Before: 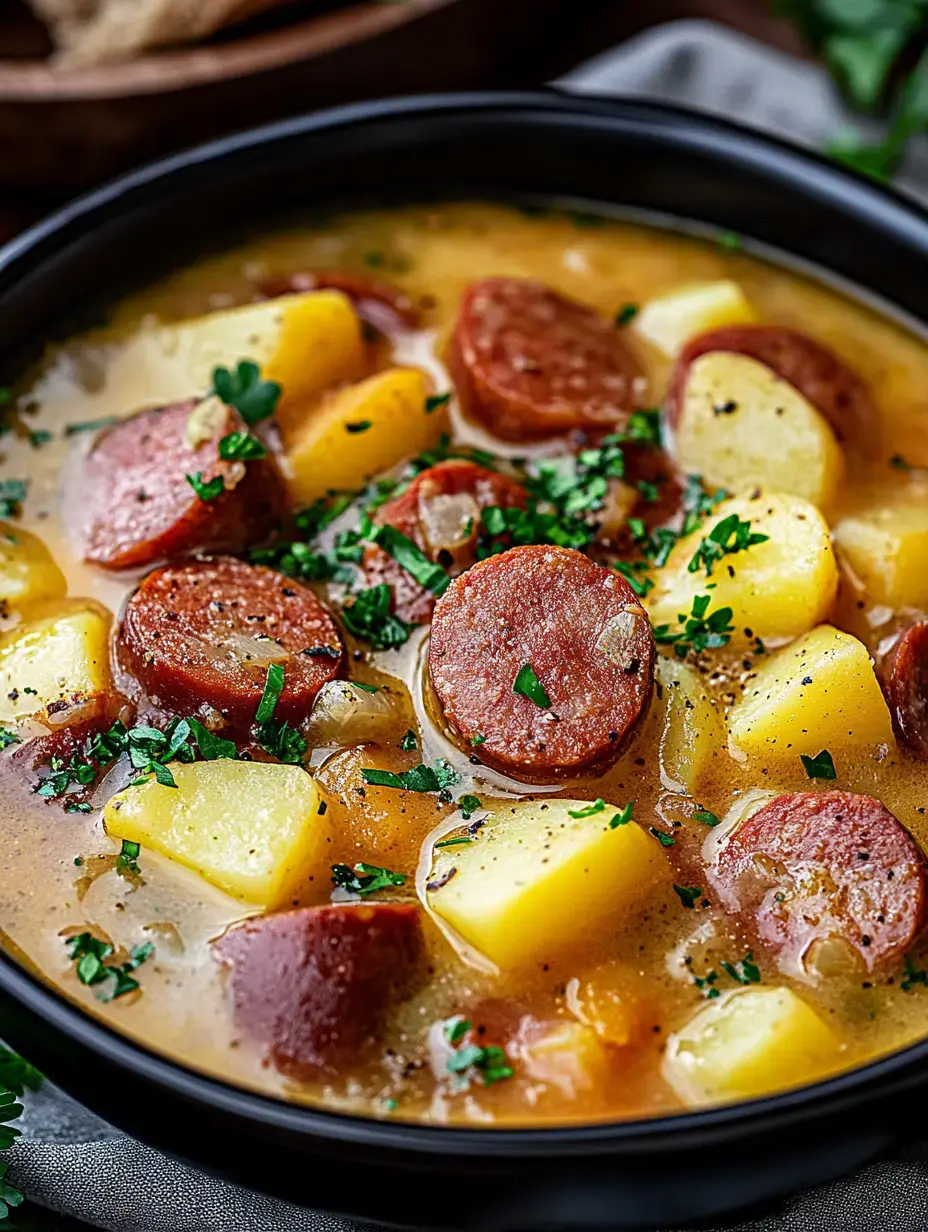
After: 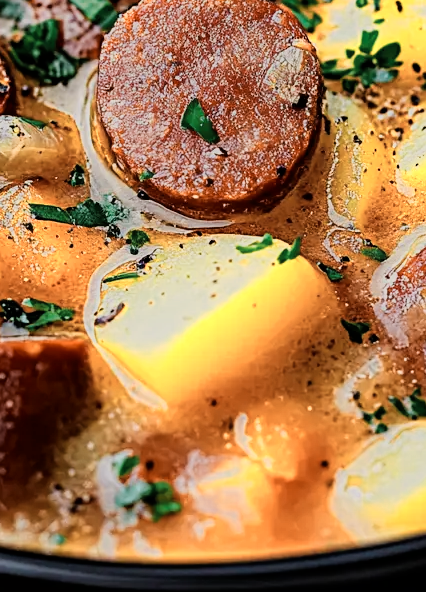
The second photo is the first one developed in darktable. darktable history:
crop: left 35.82%, top 45.895%, right 18.193%, bottom 6.042%
filmic rgb: black relative exposure -7.65 EV, white relative exposure 4.56 EV, hardness 3.61, contrast 1.054
color zones: curves: ch0 [(0.018, 0.548) (0.197, 0.654) (0.425, 0.447) (0.605, 0.658) (0.732, 0.579)]; ch1 [(0.105, 0.531) (0.224, 0.531) (0.386, 0.39) (0.618, 0.456) (0.732, 0.456) (0.956, 0.421)]; ch2 [(0.039, 0.583) (0.215, 0.465) (0.399, 0.544) (0.465, 0.548) (0.614, 0.447) (0.724, 0.43) (0.882, 0.623) (0.956, 0.632)]
